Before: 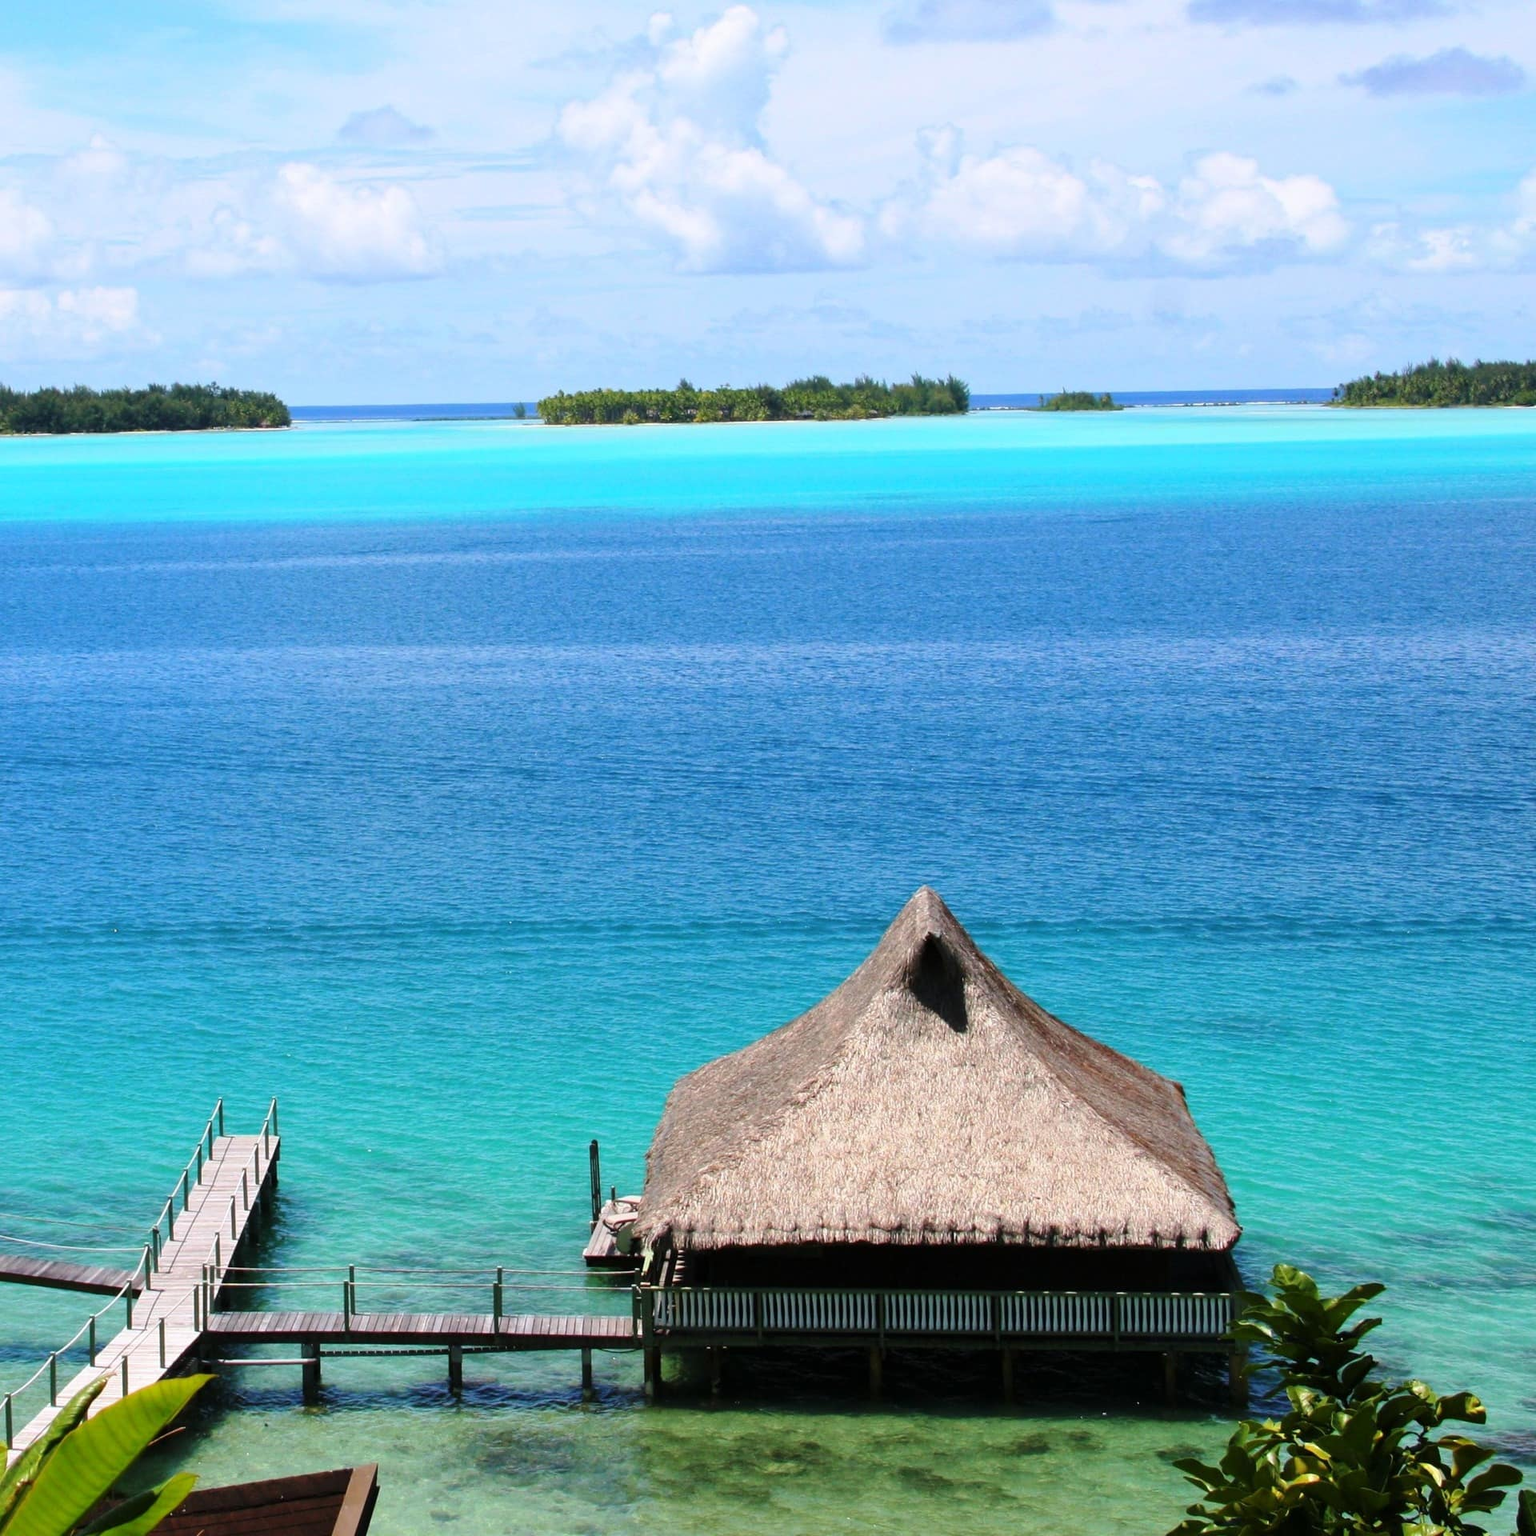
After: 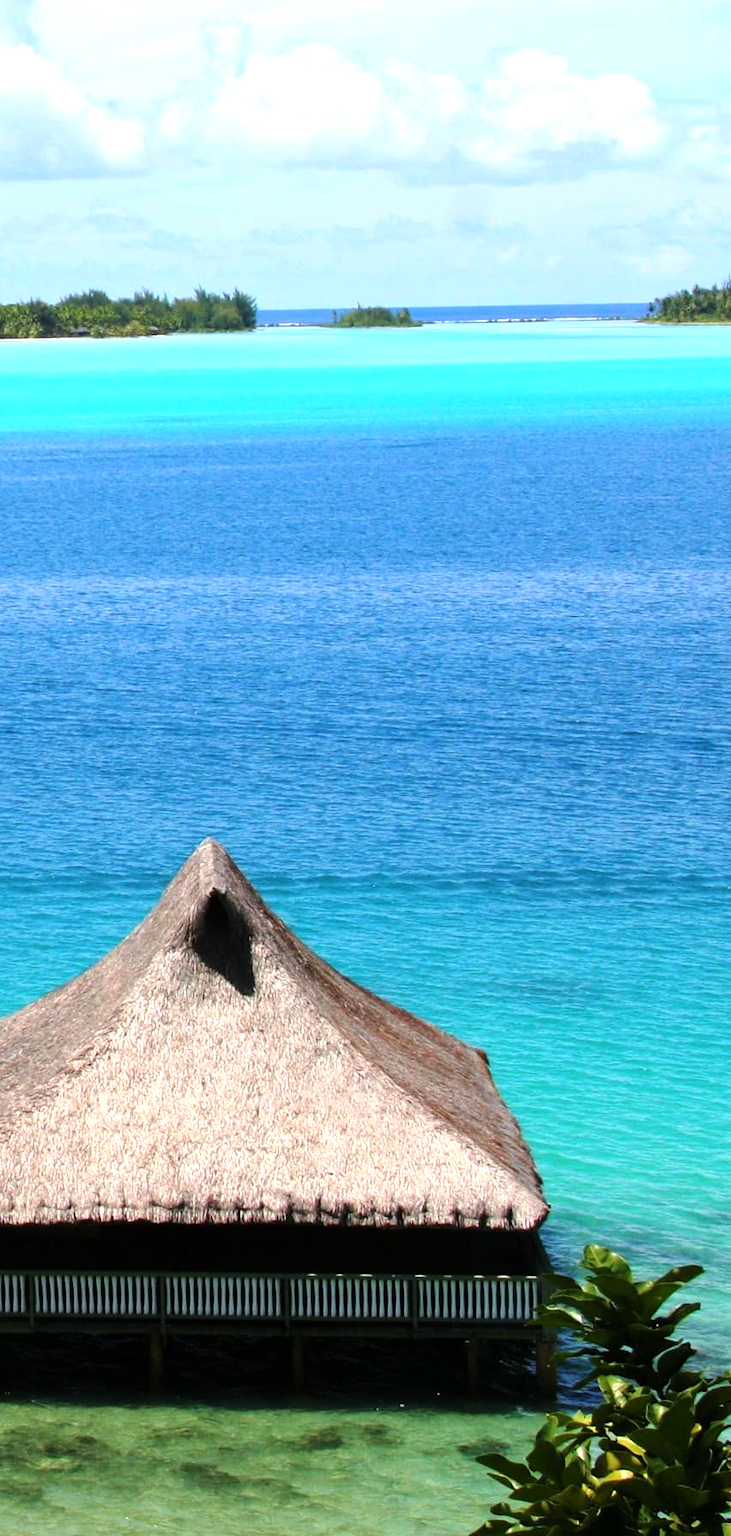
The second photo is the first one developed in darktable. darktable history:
crop: left 47.589%, top 6.961%, right 8.094%
tone equalizer: -8 EV -0.429 EV, -7 EV -0.426 EV, -6 EV -0.335 EV, -5 EV -0.224 EV, -3 EV 0.25 EV, -2 EV 0.361 EV, -1 EV 0.382 EV, +0 EV 0.435 EV
